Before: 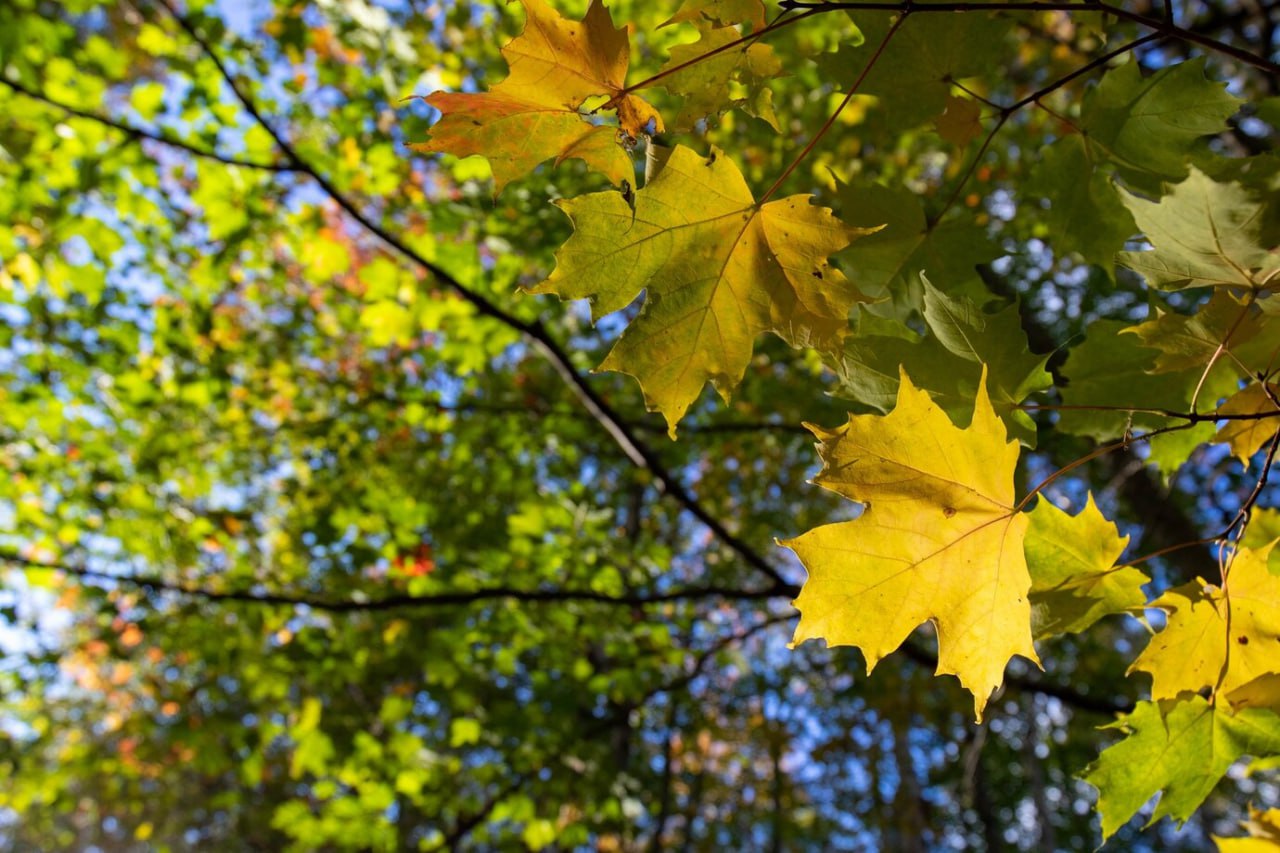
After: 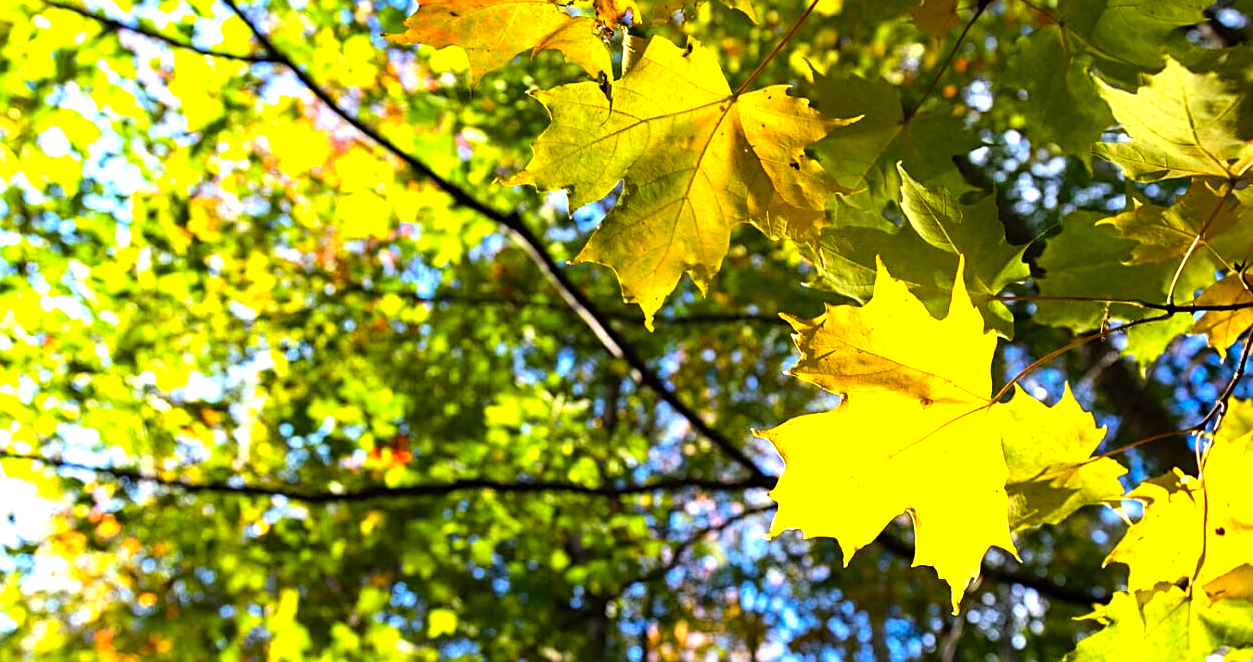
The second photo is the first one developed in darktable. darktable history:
tone equalizer: -8 EV -0.418 EV, -7 EV -0.407 EV, -6 EV -0.342 EV, -5 EV -0.233 EV, -3 EV 0.2 EV, -2 EV 0.356 EV, -1 EV 0.391 EV, +0 EV 0.425 EV, edges refinement/feathering 500, mask exposure compensation -1.57 EV, preserve details no
sharpen: on, module defaults
crop and rotate: left 1.871%, top 12.95%, right 0.192%, bottom 9.419%
color balance rgb: perceptual saturation grading › global saturation 30.183%, contrast 5.271%
exposure: exposure 0.95 EV, compensate exposure bias true, compensate highlight preservation false
